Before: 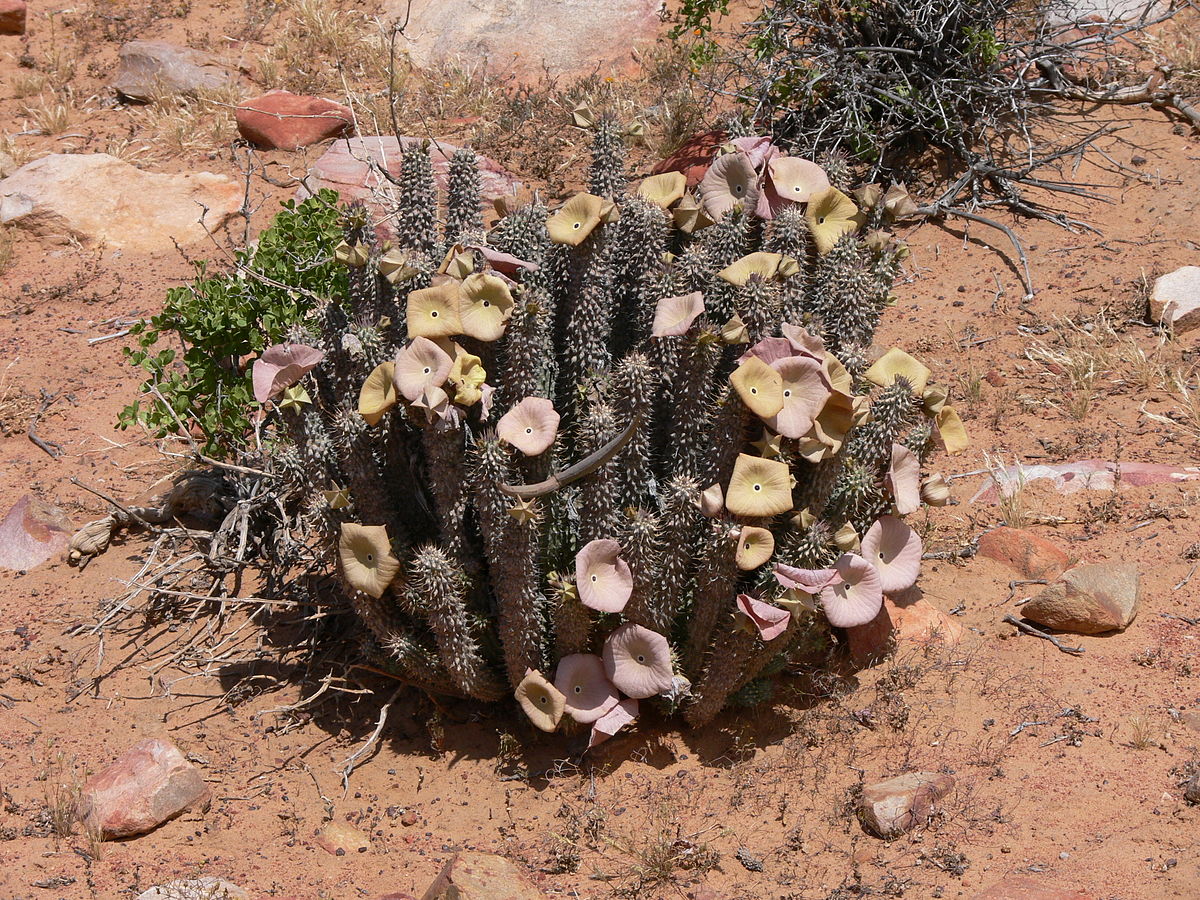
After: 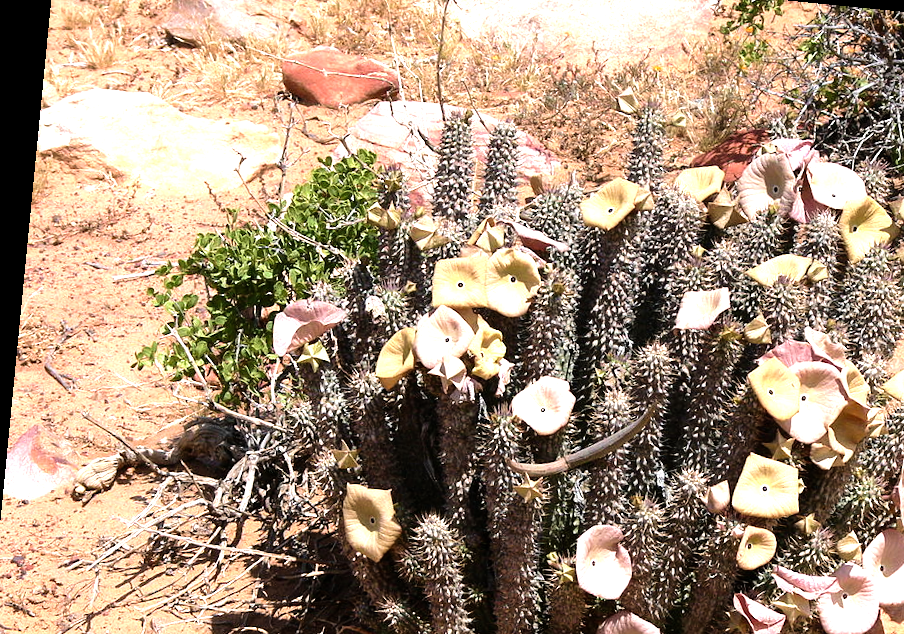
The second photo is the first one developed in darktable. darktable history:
tone equalizer: -8 EV -1.08 EV, -7 EV -1 EV, -6 EV -0.887 EV, -5 EV -0.586 EV, -3 EV 0.574 EV, -2 EV 0.892 EV, -1 EV 1 EV, +0 EV 1.07 EV
velvia: on, module defaults
crop and rotate: angle -5.57°, left 2.248%, top 6.955%, right 27.161%, bottom 30.379%
exposure: exposure 0.21 EV, compensate exposure bias true, compensate highlight preservation false
